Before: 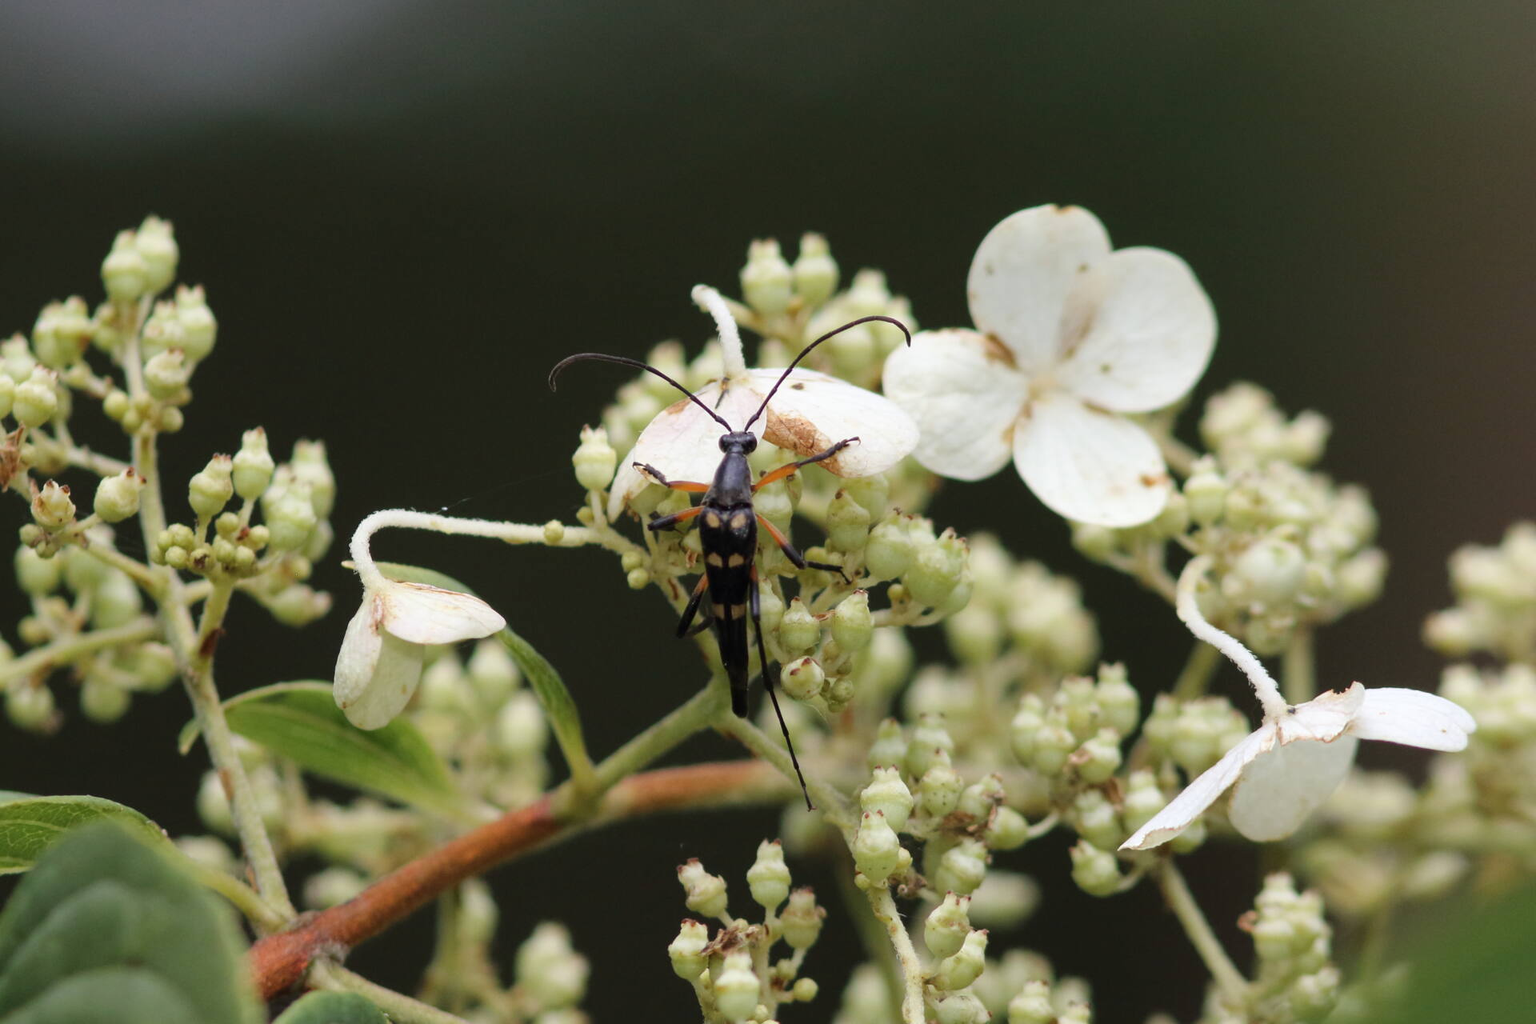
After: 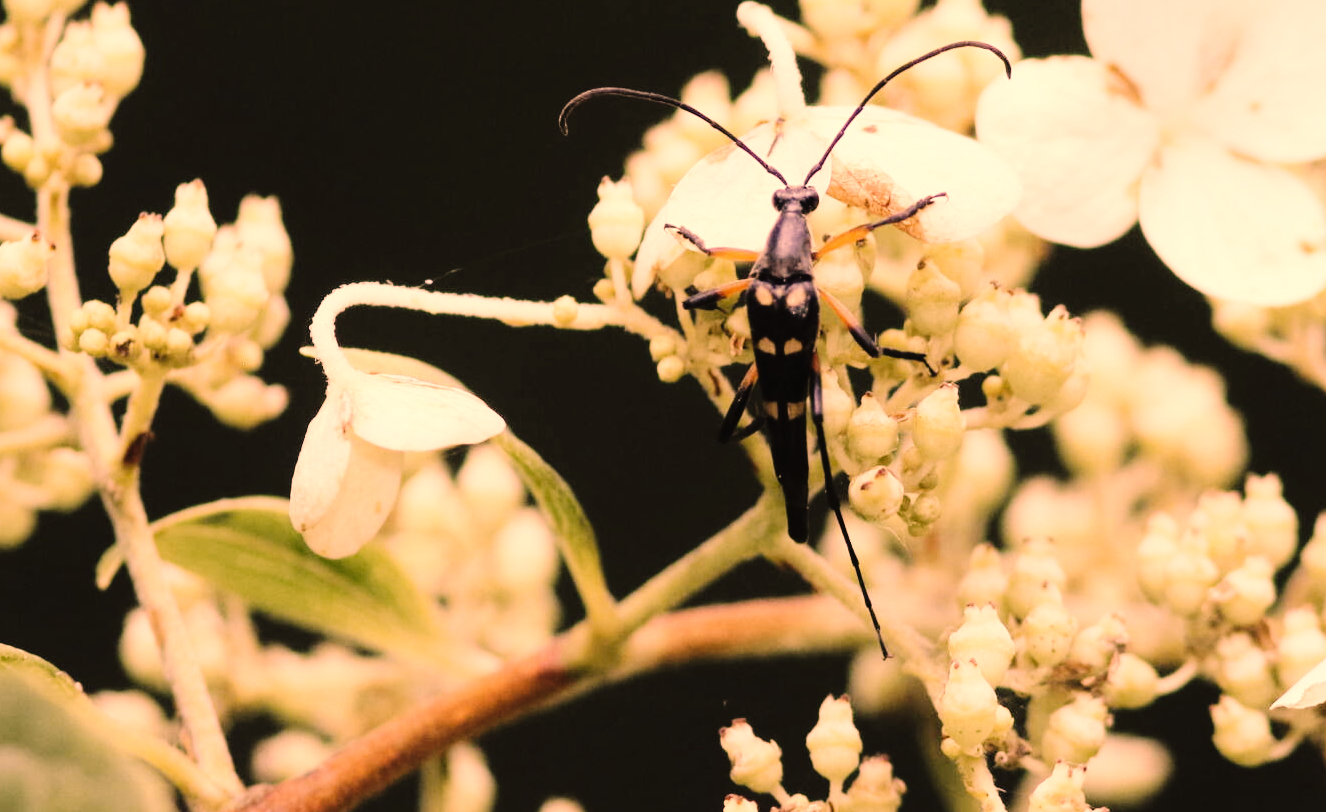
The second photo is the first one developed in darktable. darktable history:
crop: left 6.653%, top 27.694%, right 24.24%, bottom 8.801%
tone curve: curves: ch0 [(0, 0.014) (0.12, 0.096) (0.386, 0.49) (0.54, 0.684) (0.751, 0.855) (0.89, 0.943) (0.998, 0.989)]; ch1 [(0, 0) (0.133, 0.099) (0.437, 0.41) (0.5, 0.5) (0.517, 0.536) (0.548, 0.575) (0.582, 0.631) (0.627, 0.688) (0.836, 0.868) (1, 1)]; ch2 [(0, 0) (0.374, 0.341) (0.456, 0.443) (0.478, 0.49) (0.501, 0.5) (0.528, 0.538) (0.55, 0.6) (0.572, 0.63) (0.702, 0.765) (1, 1)], preserve colors none
color correction: highlights a* 39.88, highlights b* 39.87, saturation 0.688
tone equalizer: -8 EV -0.745 EV, -7 EV -0.683 EV, -6 EV -0.621 EV, -5 EV -0.413 EV, -3 EV 0.398 EV, -2 EV 0.6 EV, -1 EV 0.682 EV, +0 EV 0.76 EV
